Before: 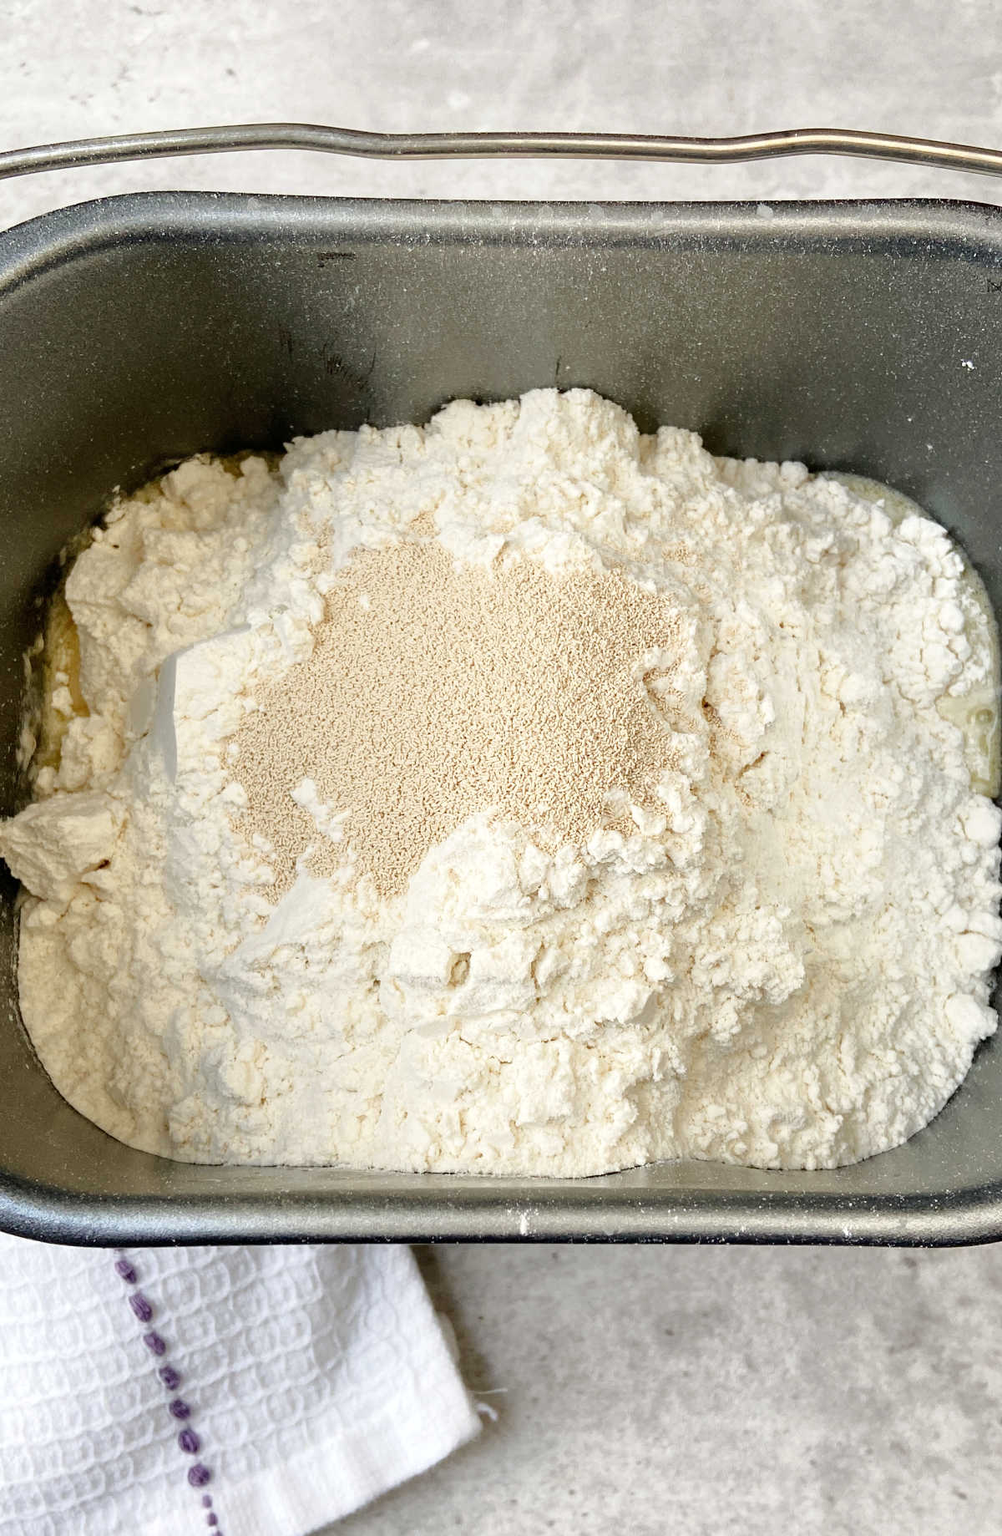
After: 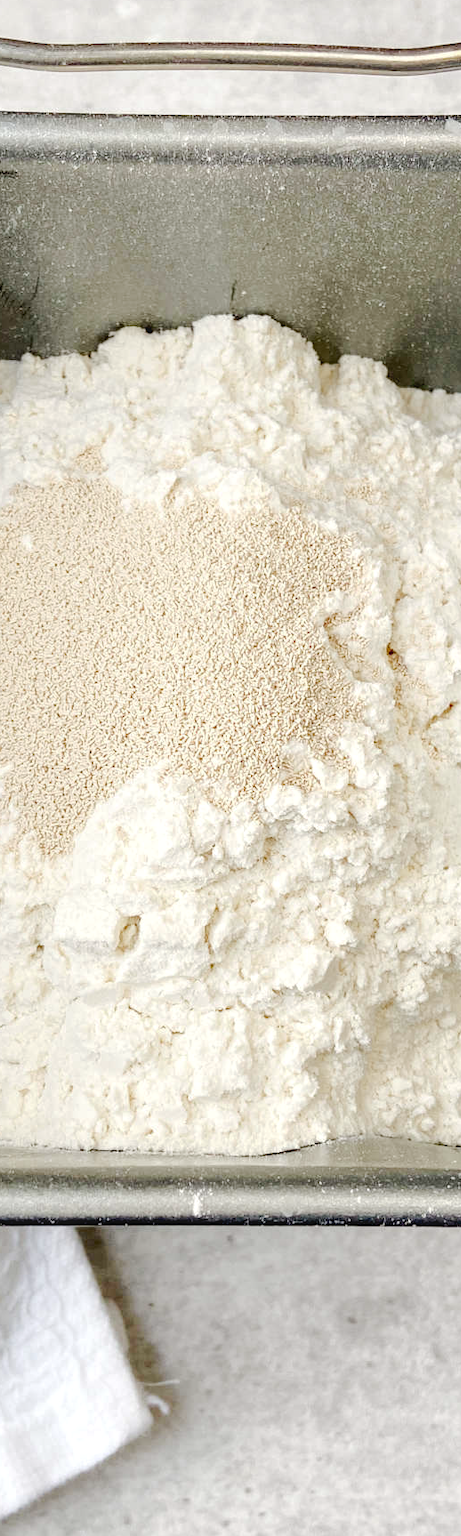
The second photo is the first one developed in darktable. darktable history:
local contrast: detail 110%
tone equalizer: edges refinement/feathering 500, mask exposure compensation -1.57 EV, preserve details no
base curve: curves: ch0 [(0, 0) (0.158, 0.273) (0.879, 0.895) (1, 1)], preserve colors none
crop: left 33.862%, top 6.071%, right 22.867%
contrast equalizer: y [[0.509, 0.517, 0.523, 0.523, 0.517, 0.509], [0.5 ×6], [0.5 ×6], [0 ×6], [0 ×6]]
